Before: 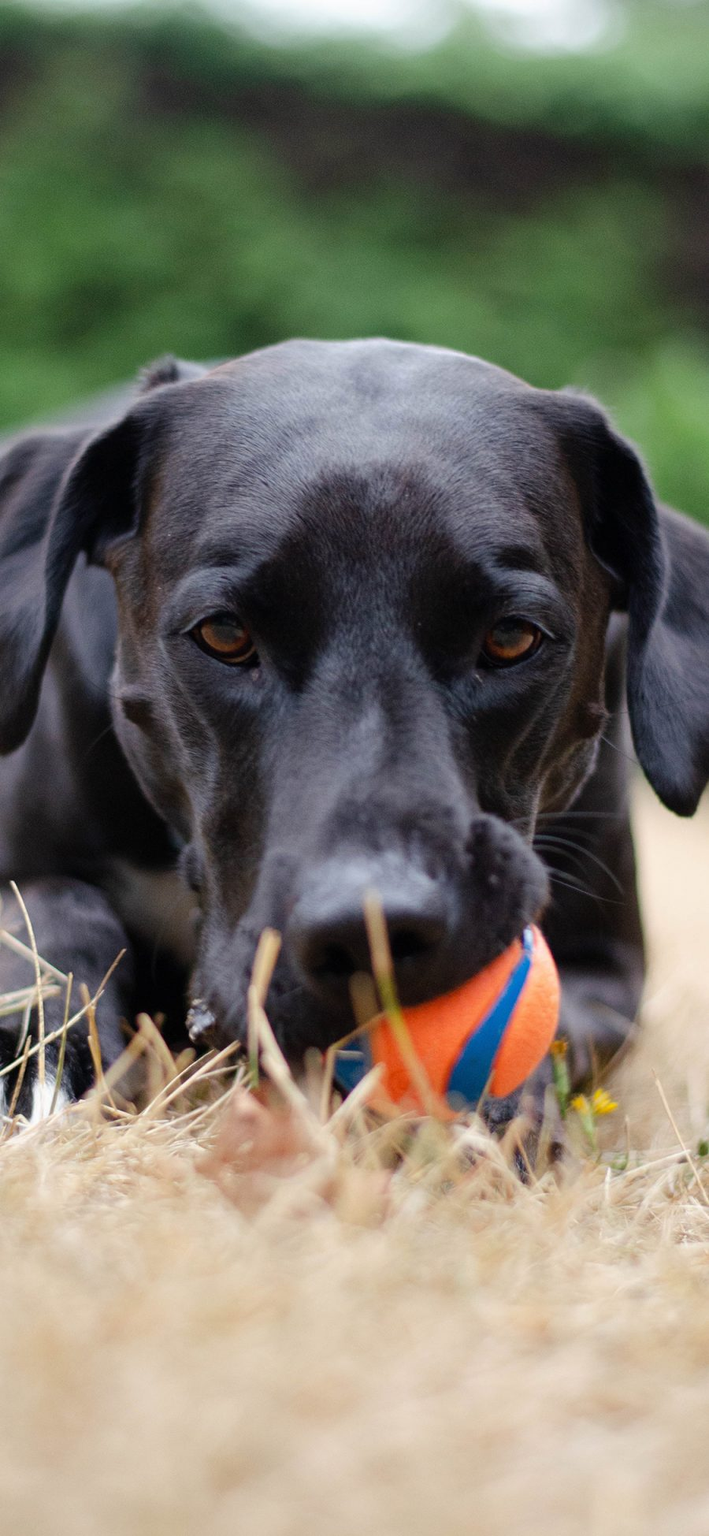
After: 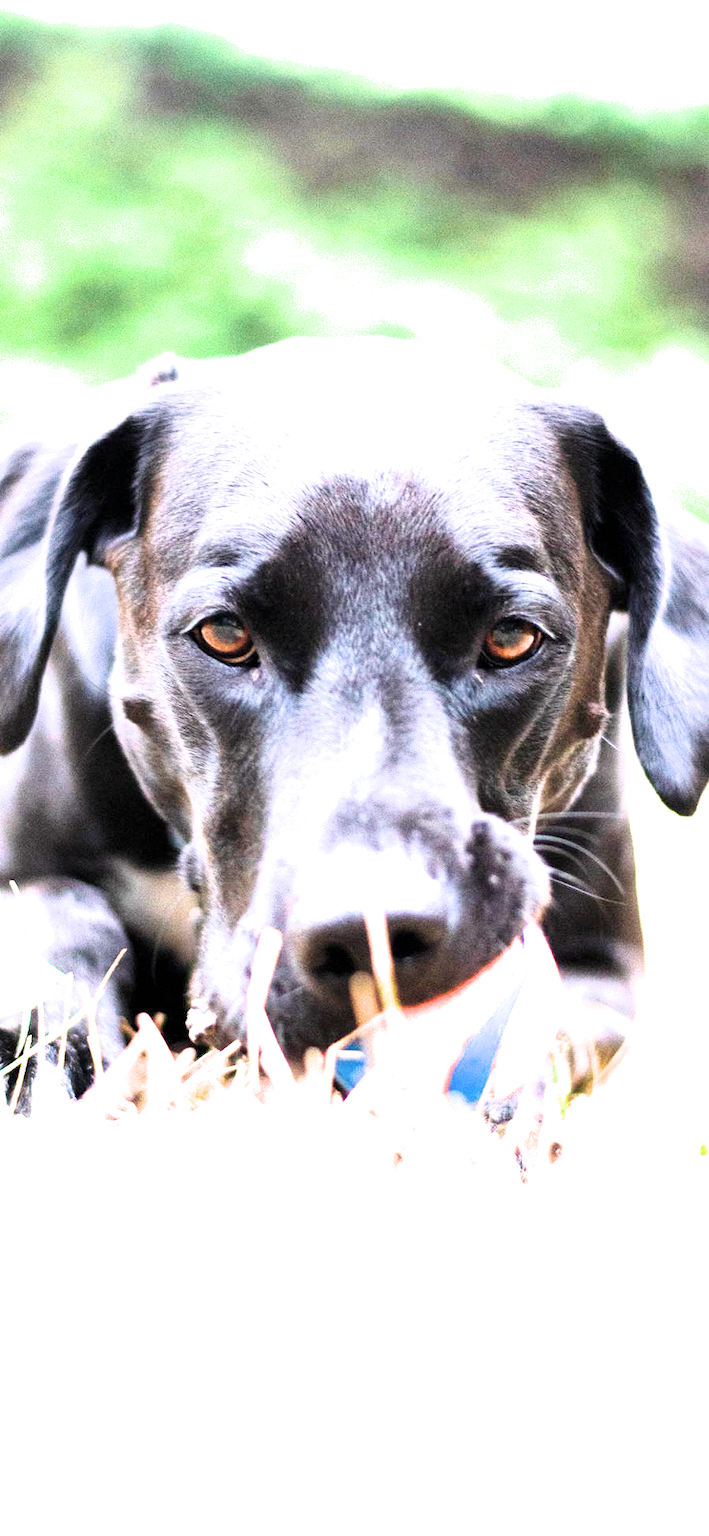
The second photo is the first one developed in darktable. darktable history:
filmic rgb: black relative exposure -8.71 EV, white relative exposure 2.72 EV, target black luminance 0%, hardness 6.26, latitude 76.95%, contrast 1.327, shadows ↔ highlights balance -0.332%
exposure: exposure 3.024 EV, compensate highlight preservation false
